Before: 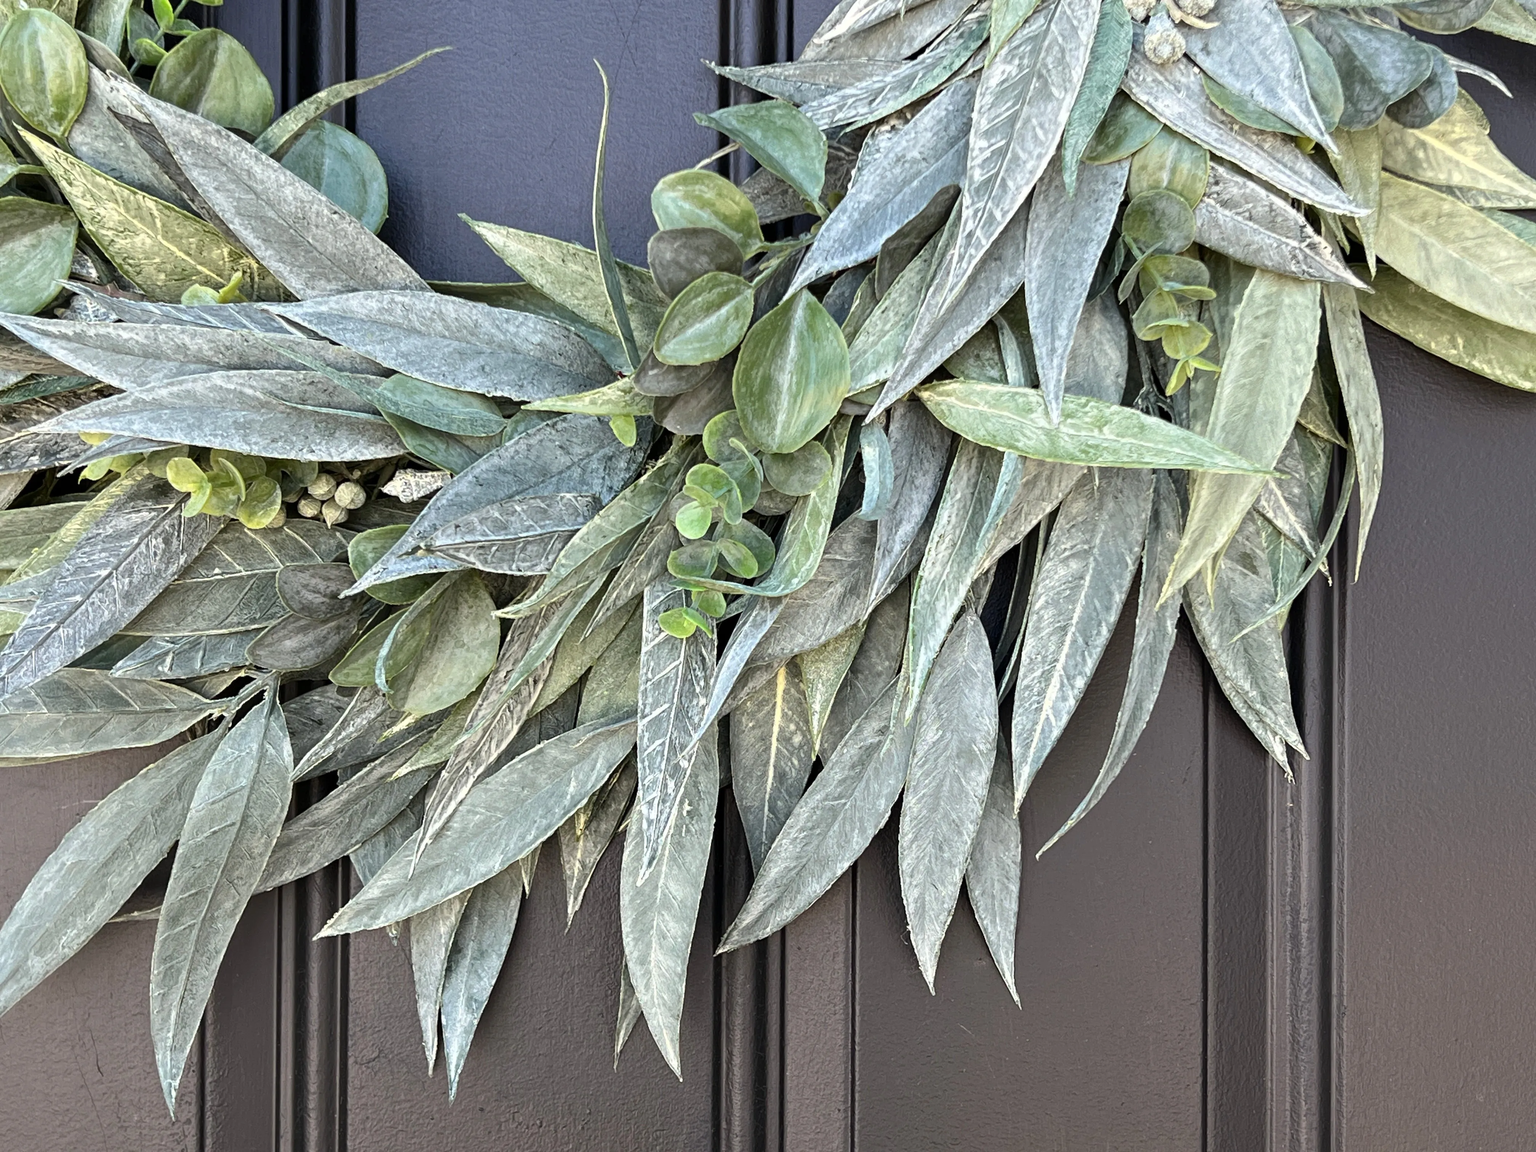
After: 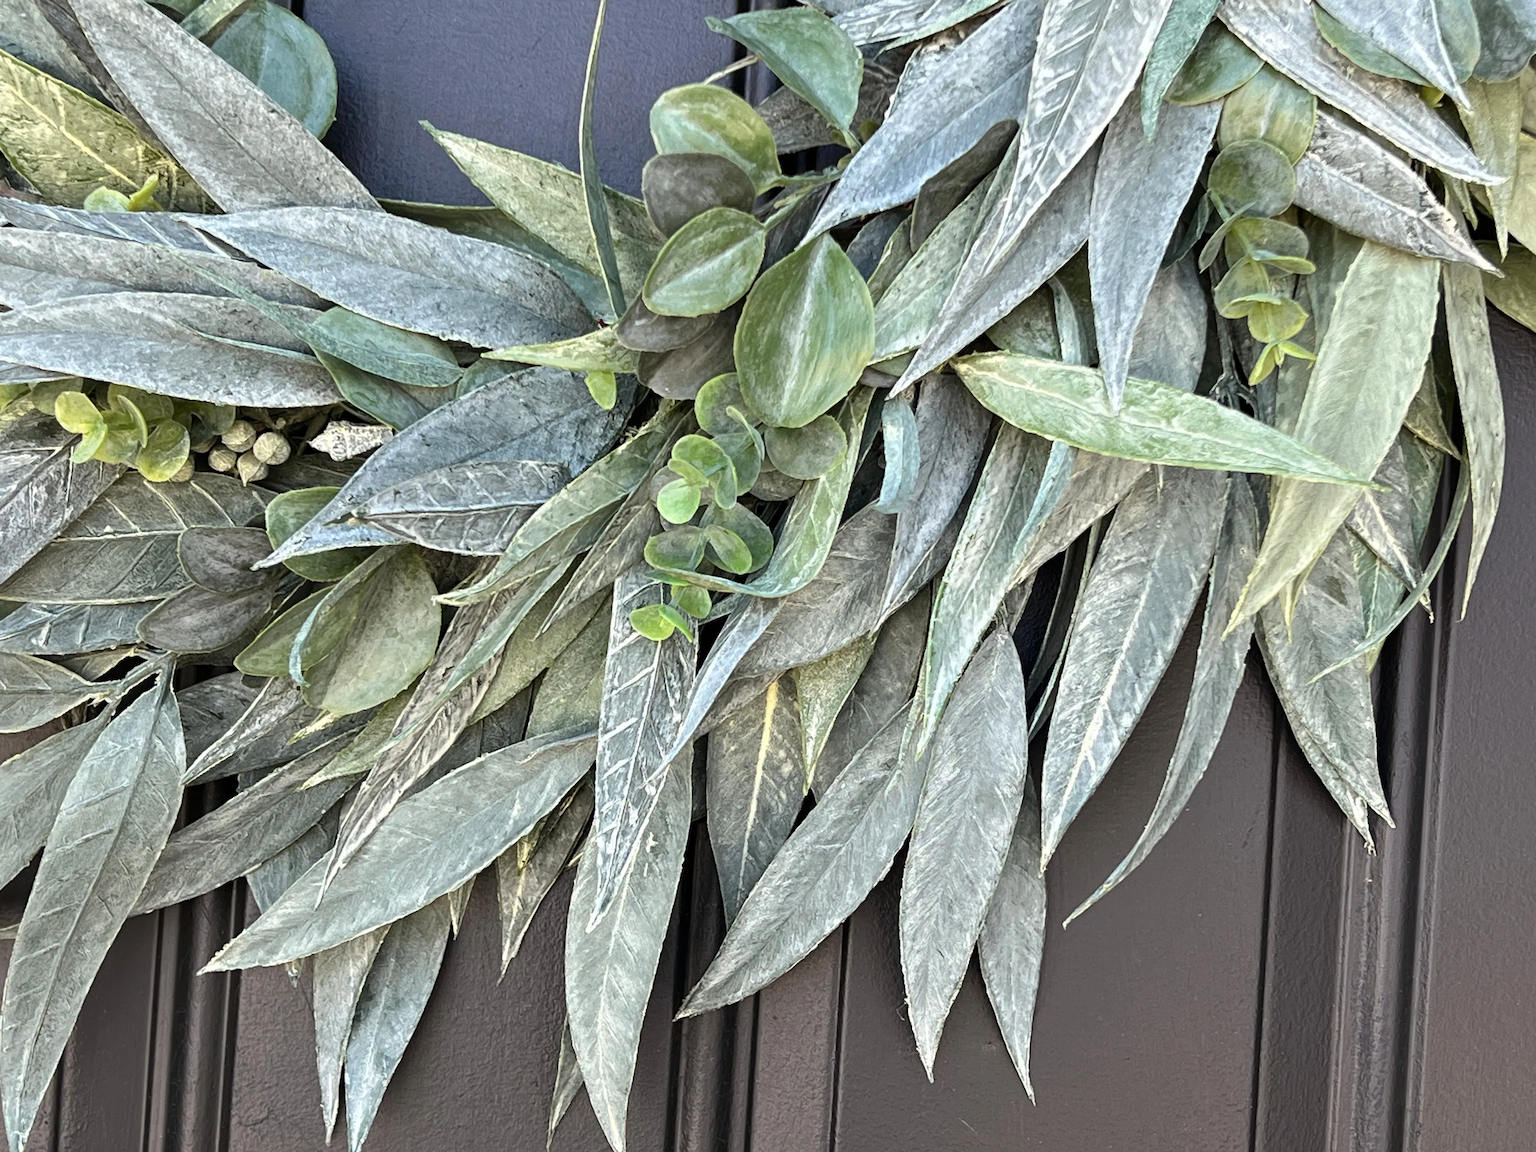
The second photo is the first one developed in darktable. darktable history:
crop and rotate: angle -3.27°, left 5.211%, top 5.211%, right 4.607%, bottom 4.607%
tone equalizer: on, module defaults
